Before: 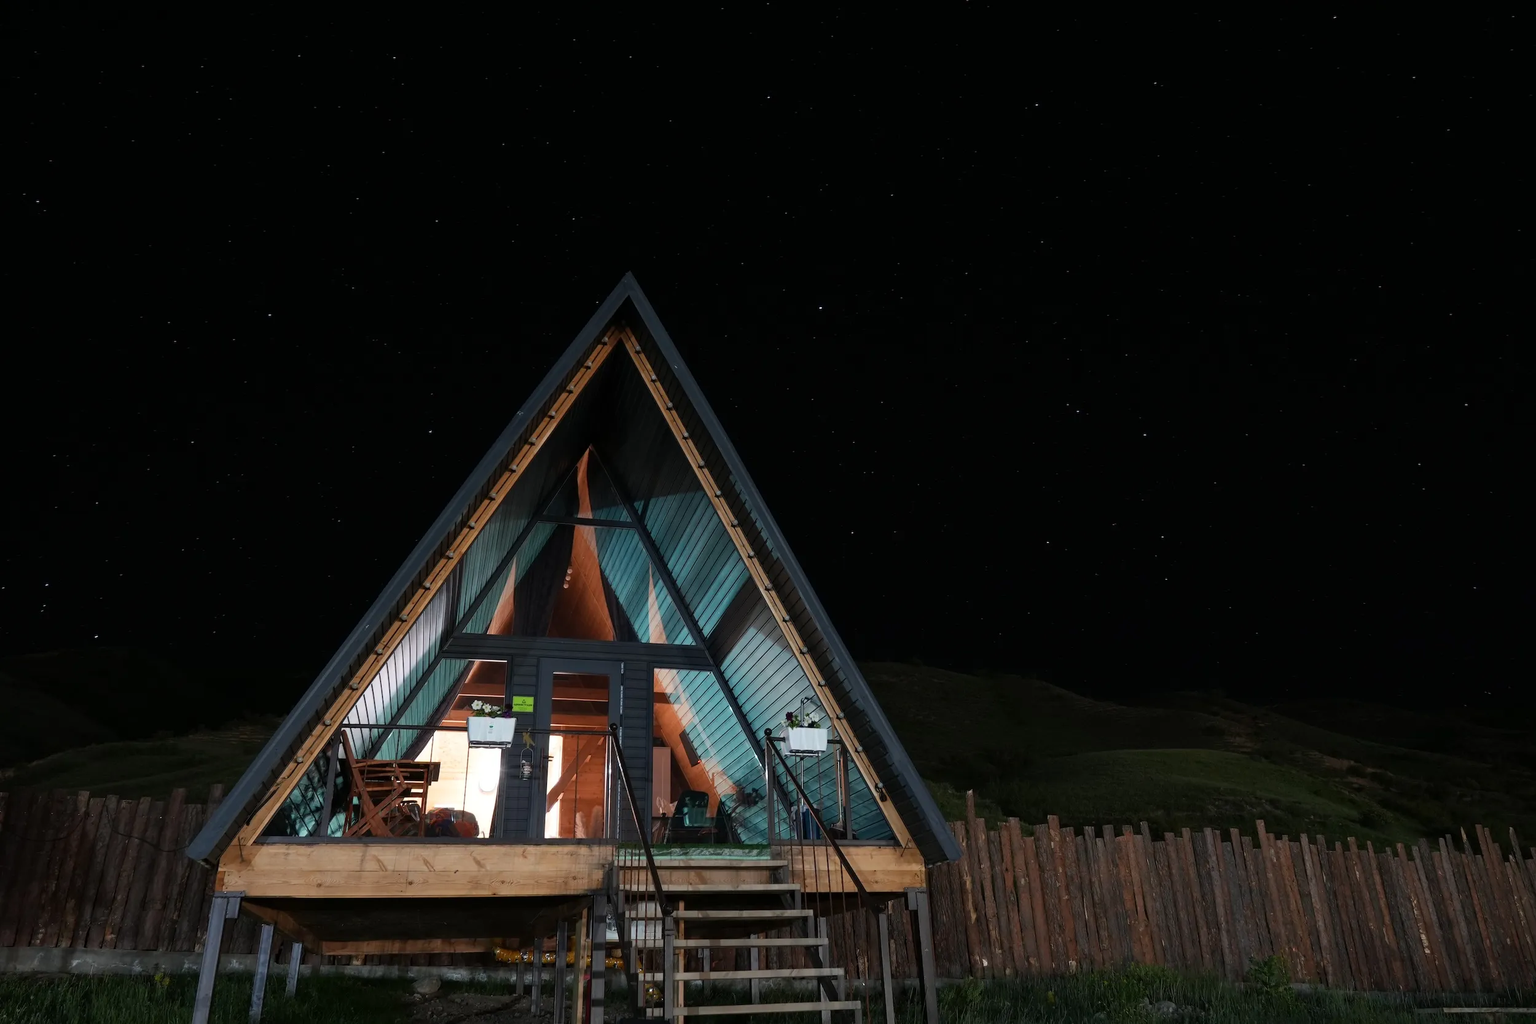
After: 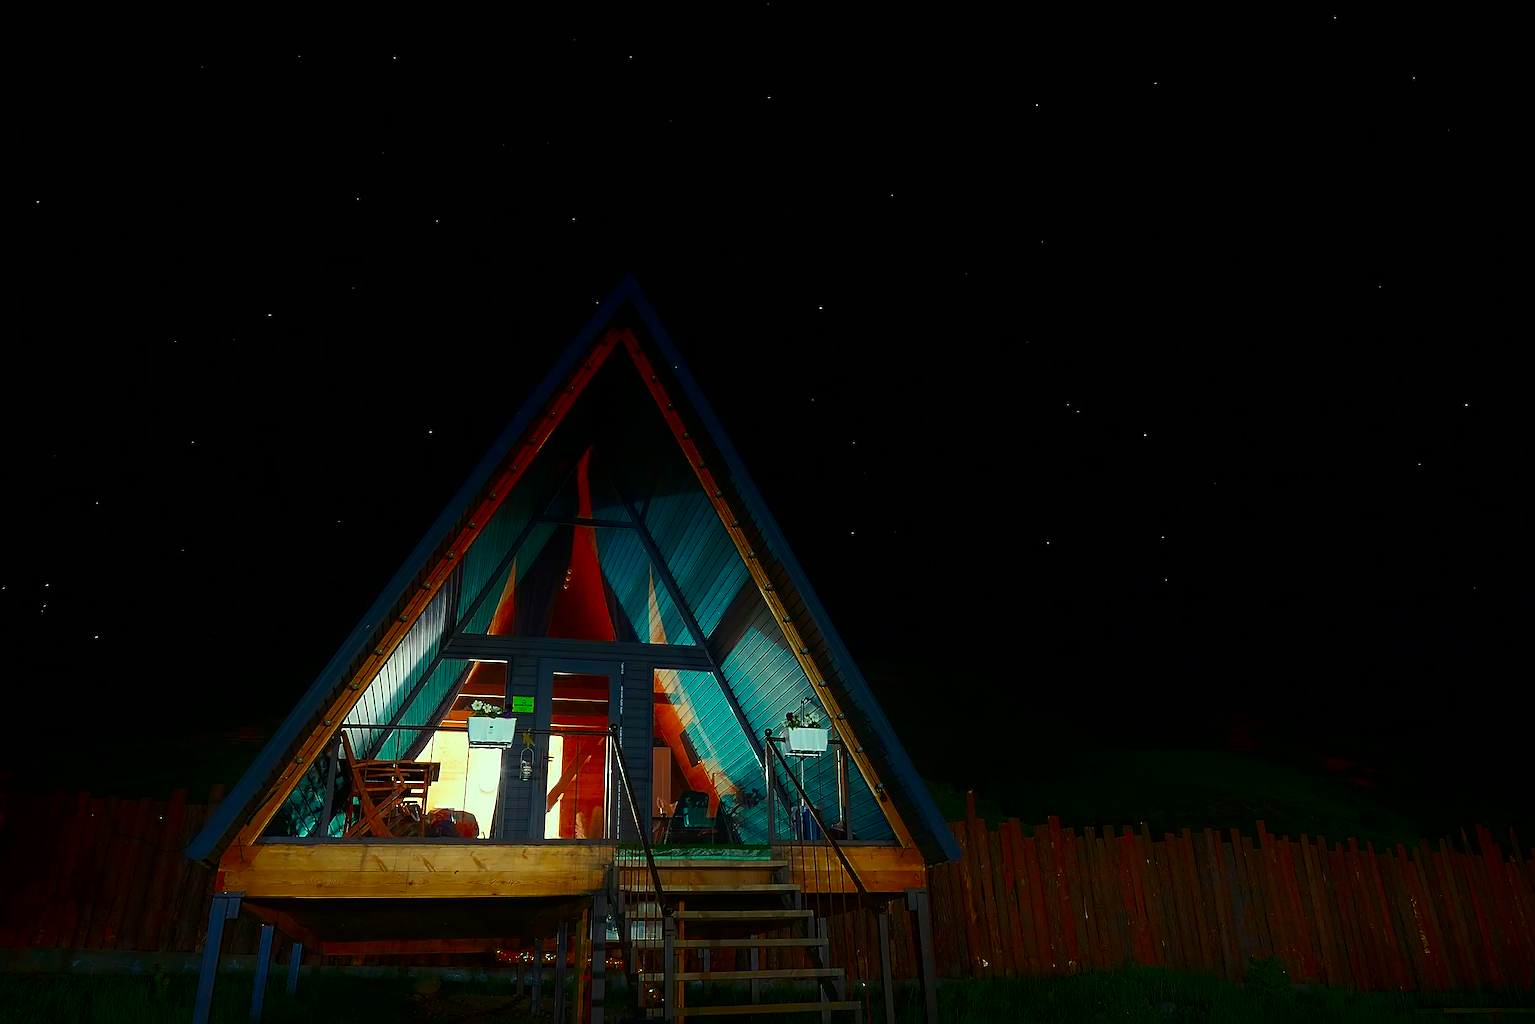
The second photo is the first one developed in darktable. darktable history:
color correction: highlights a* -10.77, highlights b* 9.8, saturation 1.72
shadows and highlights: shadows -70, highlights 35, soften with gaussian
sharpen: radius 1.4, amount 1.25, threshold 0.7
tone equalizer: on, module defaults
